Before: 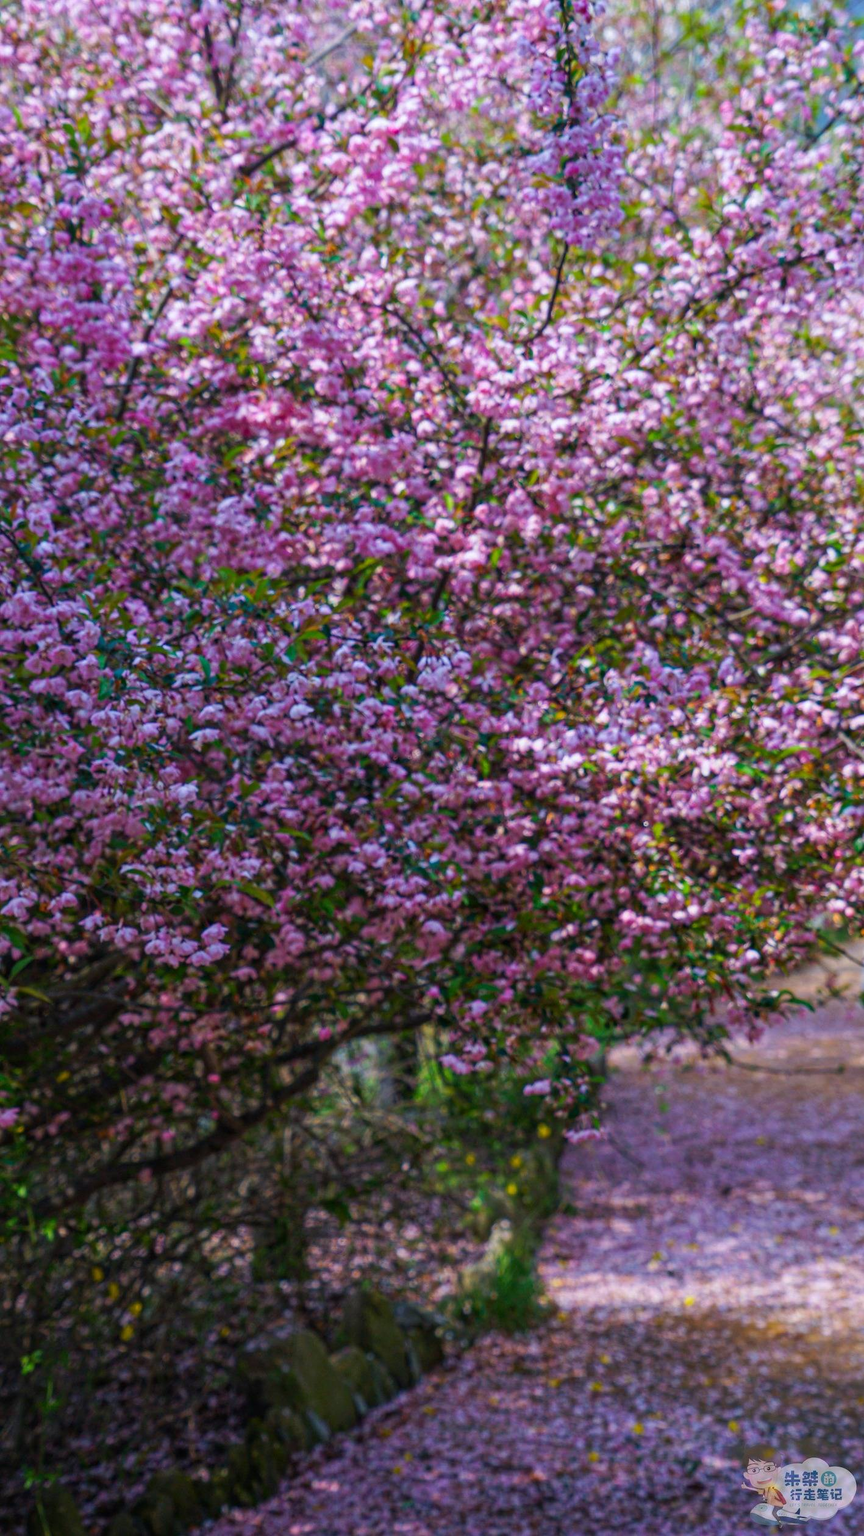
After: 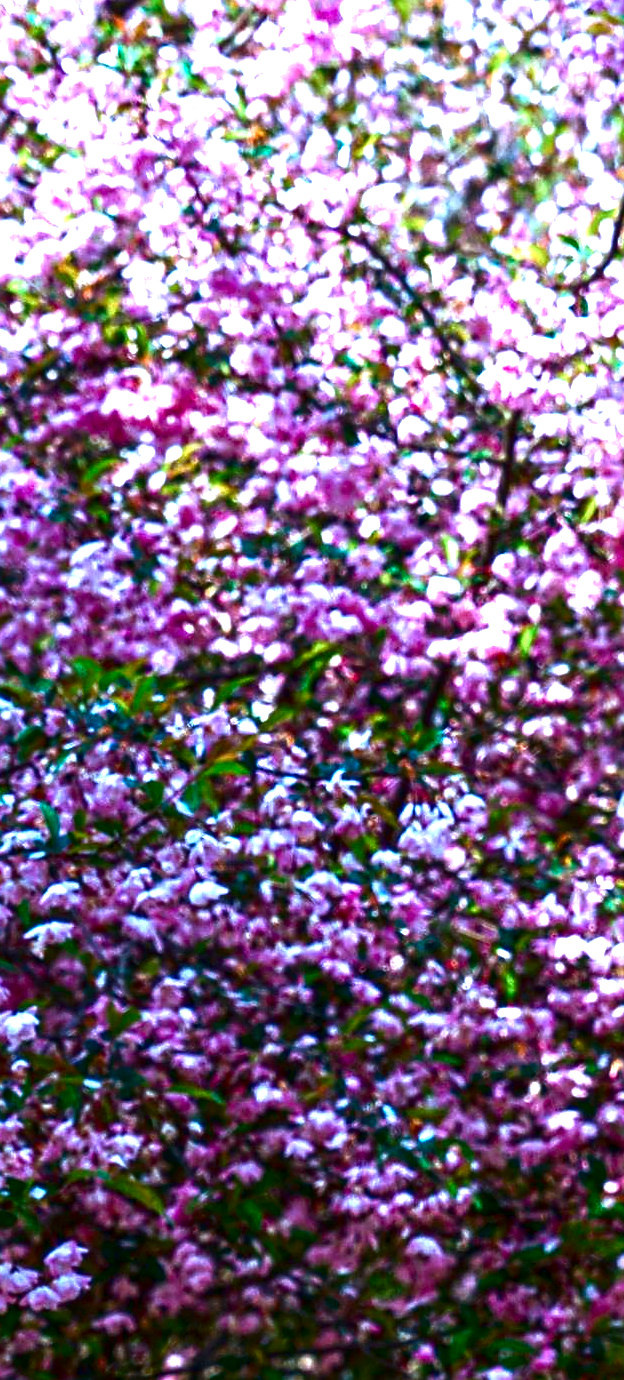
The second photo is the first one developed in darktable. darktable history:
sharpen: radius 1.864, amount 0.398, threshold 1.271
color correction: highlights a* -10.69, highlights b* -19.19
contrast brightness saturation: brightness -0.52
crop: left 20.248%, top 10.86%, right 35.675%, bottom 34.321%
exposure: black level correction 0.001, exposure 1.735 EV, compensate highlight preservation false
